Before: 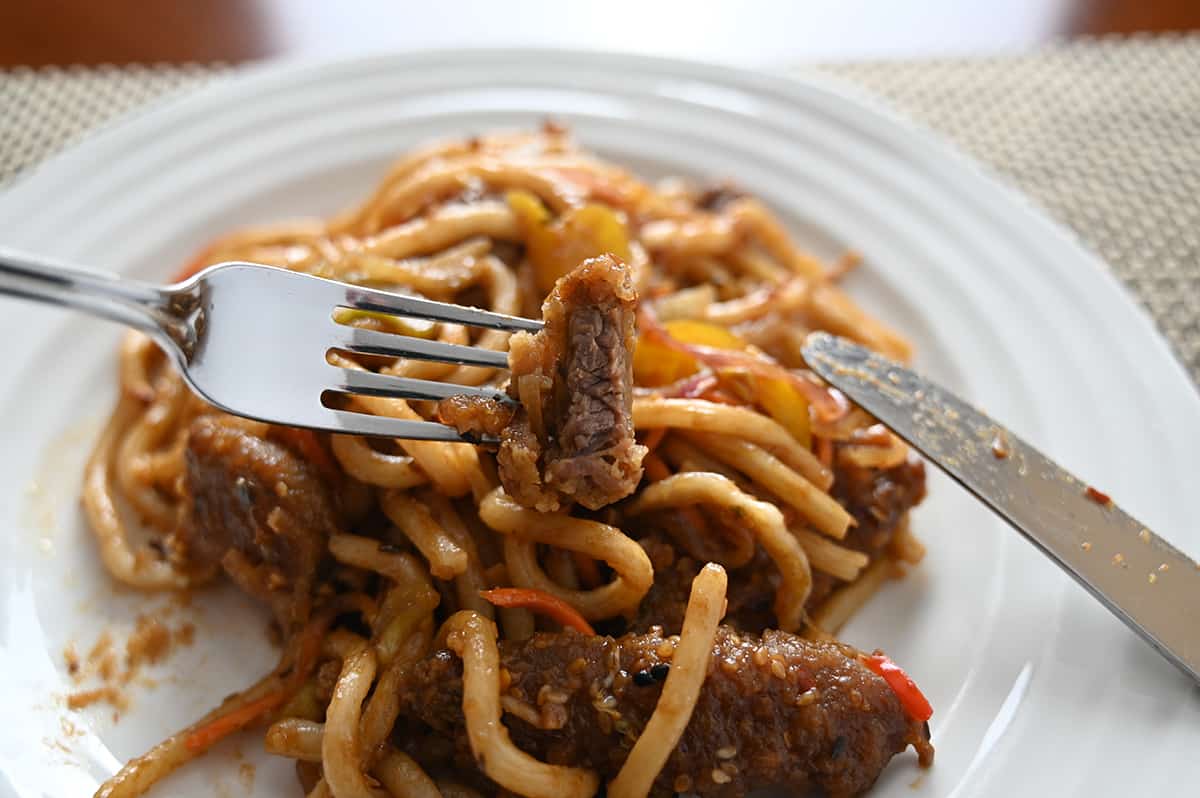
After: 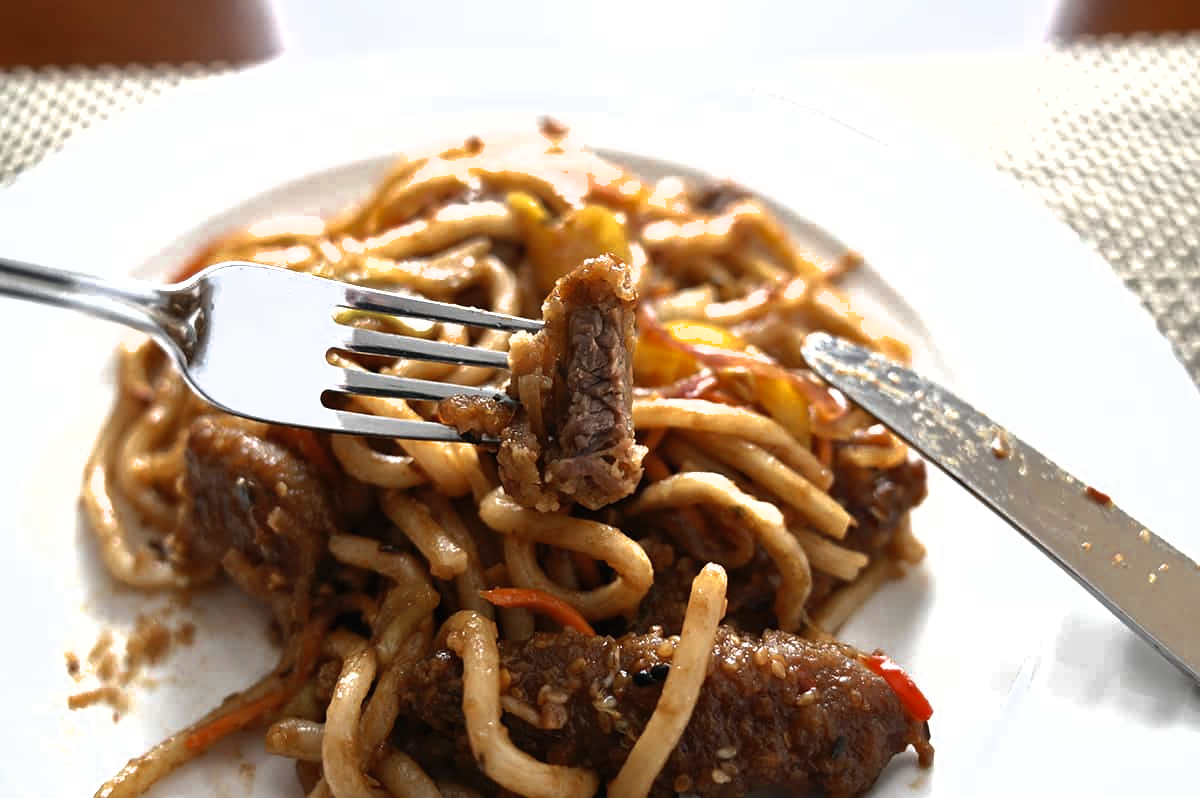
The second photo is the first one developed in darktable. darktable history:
color zones: curves: ch0 [(0, 0.5) (0.125, 0.4) (0.25, 0.5) (0.375, 0.4) (0.5, 0.4) (0.625, 0.35) (0.75, 0.35) (0.875, 0.5)]; ch1 [(0, 0.35) (0.125, 0.45) (0.25, 0.35) (0.375, 0.35) (0.5, 0.35) (0.625, 0.35) (0.75, 0.45) (0.875, 0.35)]; ch2 [(0, 0.6) (0.125, 0.5) (0.25, 0.5) (0.375, 0.6) (0.5, 0.6) (0.625, 0.5) (0.75, 0.5) (0.875, 0.5)]
shadows and highlights: on, module defaults
tone equalizer: -8 EV -1.07 EV, -7 EV -0.974 EV, -6 EV -0.839 EV, -5 EV -0.571 EV, -3 EV 0.586 EV, -2 EV 0.864 EV, -1 EV 0.991 EV, +0 EV 1.06 EV, edges refinement/feathering 500, mask exposure compensation -1.57 EV, preserve details no
